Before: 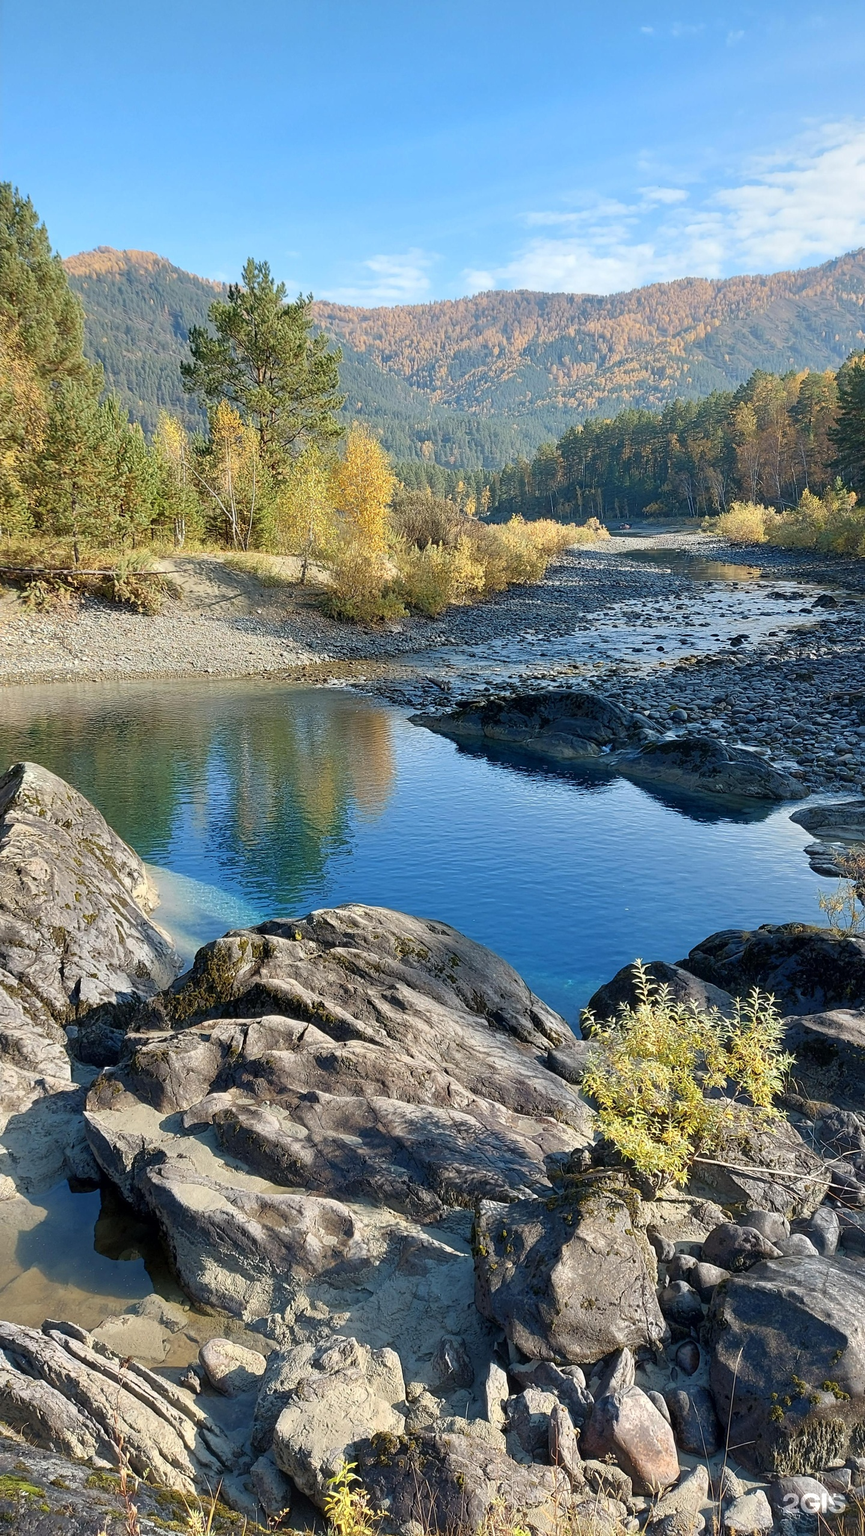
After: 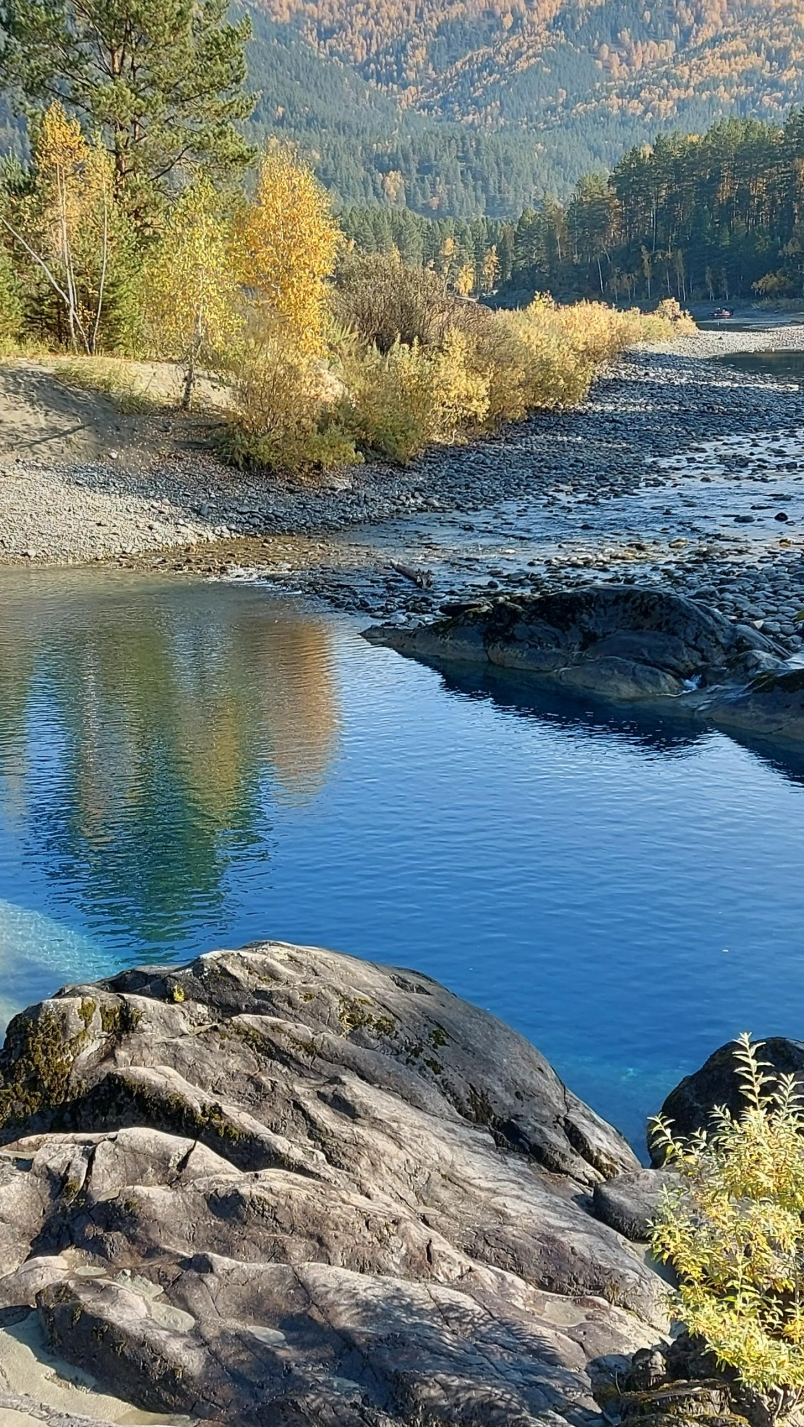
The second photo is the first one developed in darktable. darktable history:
crop and rotate: left 22.13%, top 22.054%, right 22.026%, bottom 22.102%
shadows and highlights: radius 108.52, shadows 23.73, highlights -59.32, low approximation 0.01, soften with gaussian
exposure: compensate exposure bias true, compensate highlight preservation false
